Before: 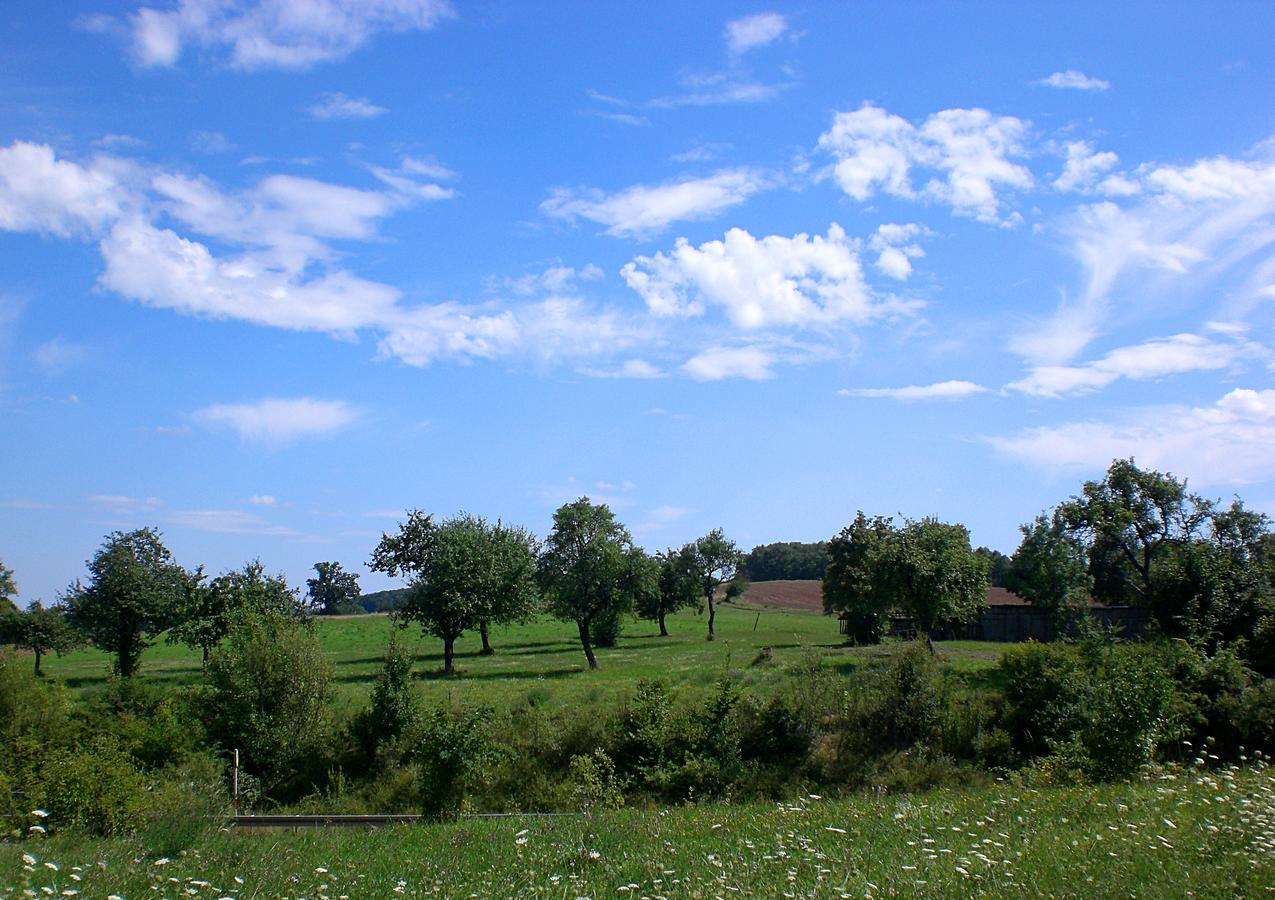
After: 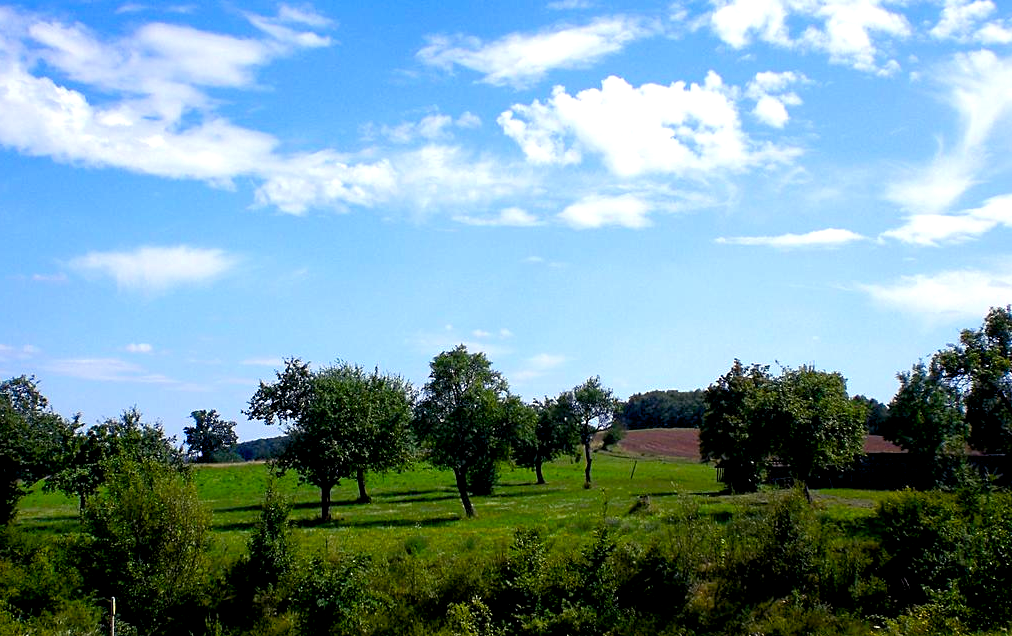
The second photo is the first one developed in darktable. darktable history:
crop: left 9.712%, top 16.928%, right 10.845%, bottom 12.332%
color balance rgb: shadows lift › luminance -21.66%, shadows lift › chroma 6.57%, shadows lift › hue 270°, power › chroma 0.68%, power › hue 60°, highlights gain › luminance 6.08%, highlights gain › chroma 1.33%, highlights gain › hue 90°, global offset › luminance -0.87%, perceptual saturation grading › global saturation 26.86%, perceptual saturation grading › highlights -28.39%, perceptual saturation grading › mid-tones 15.22%, perceptual saturation grading › shadows 33.98%, perceptual brilliance grading › highlights 10%, perceptual brilliance grading › mid-tones 5%
